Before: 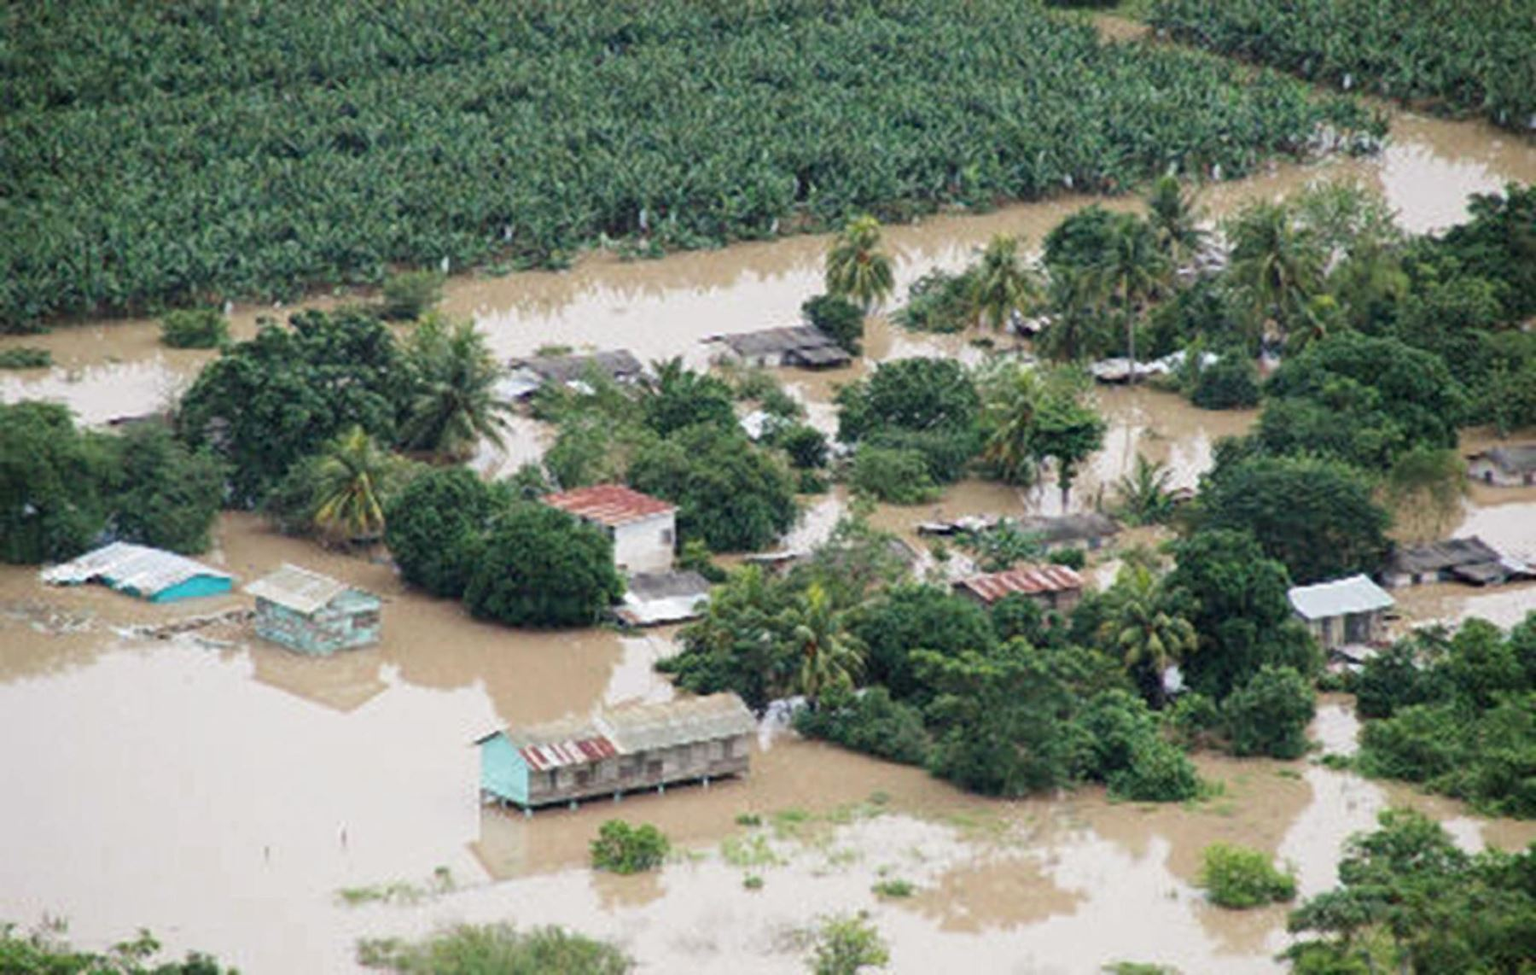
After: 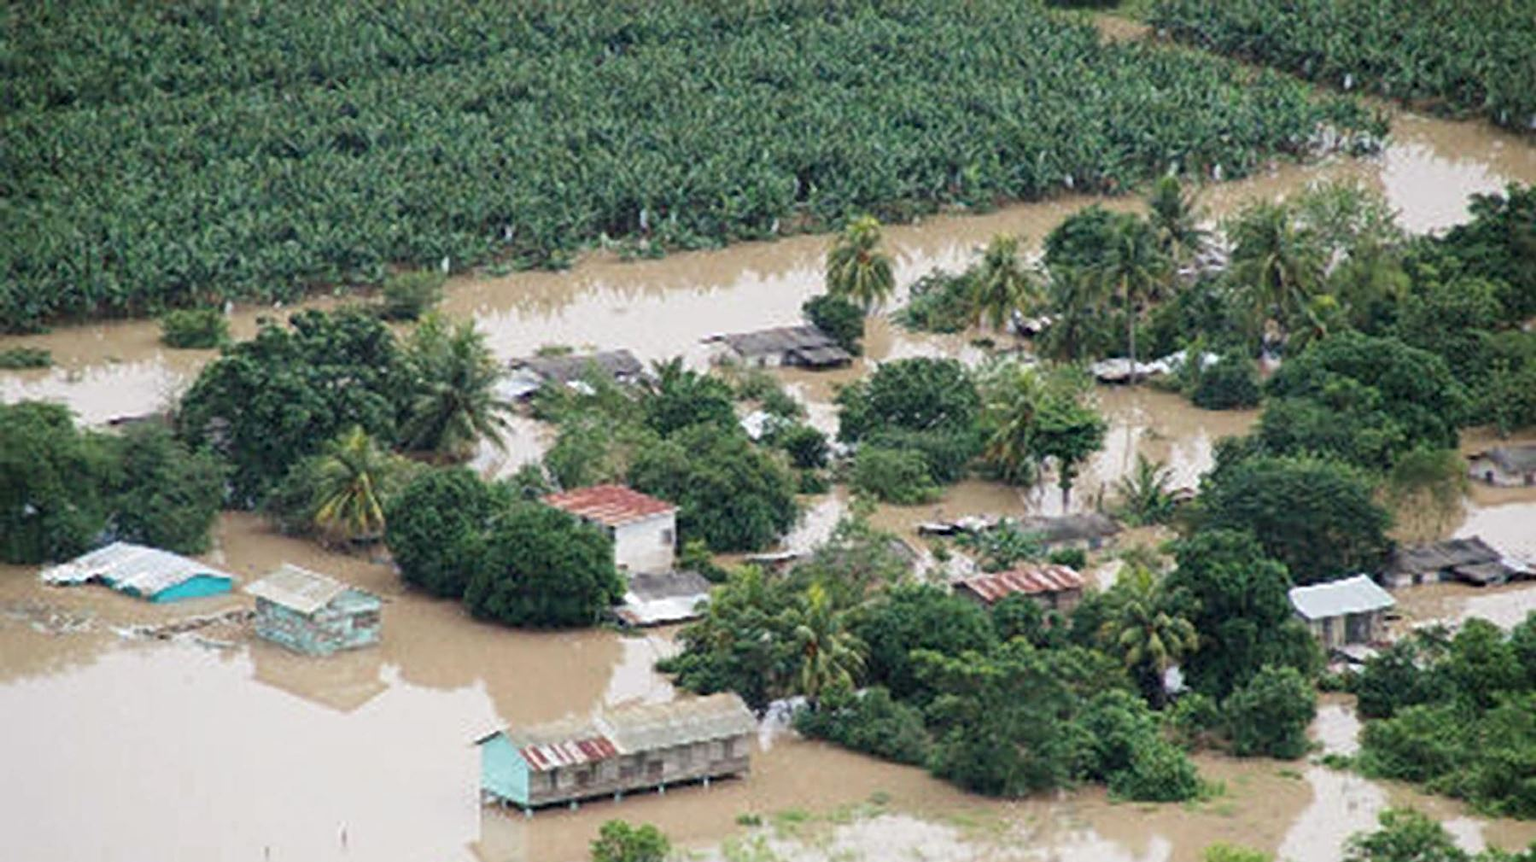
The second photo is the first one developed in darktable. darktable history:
sharpen: radius 2.529, amount 0.323
crop and rotate: top 0%, bottom 11.49%
